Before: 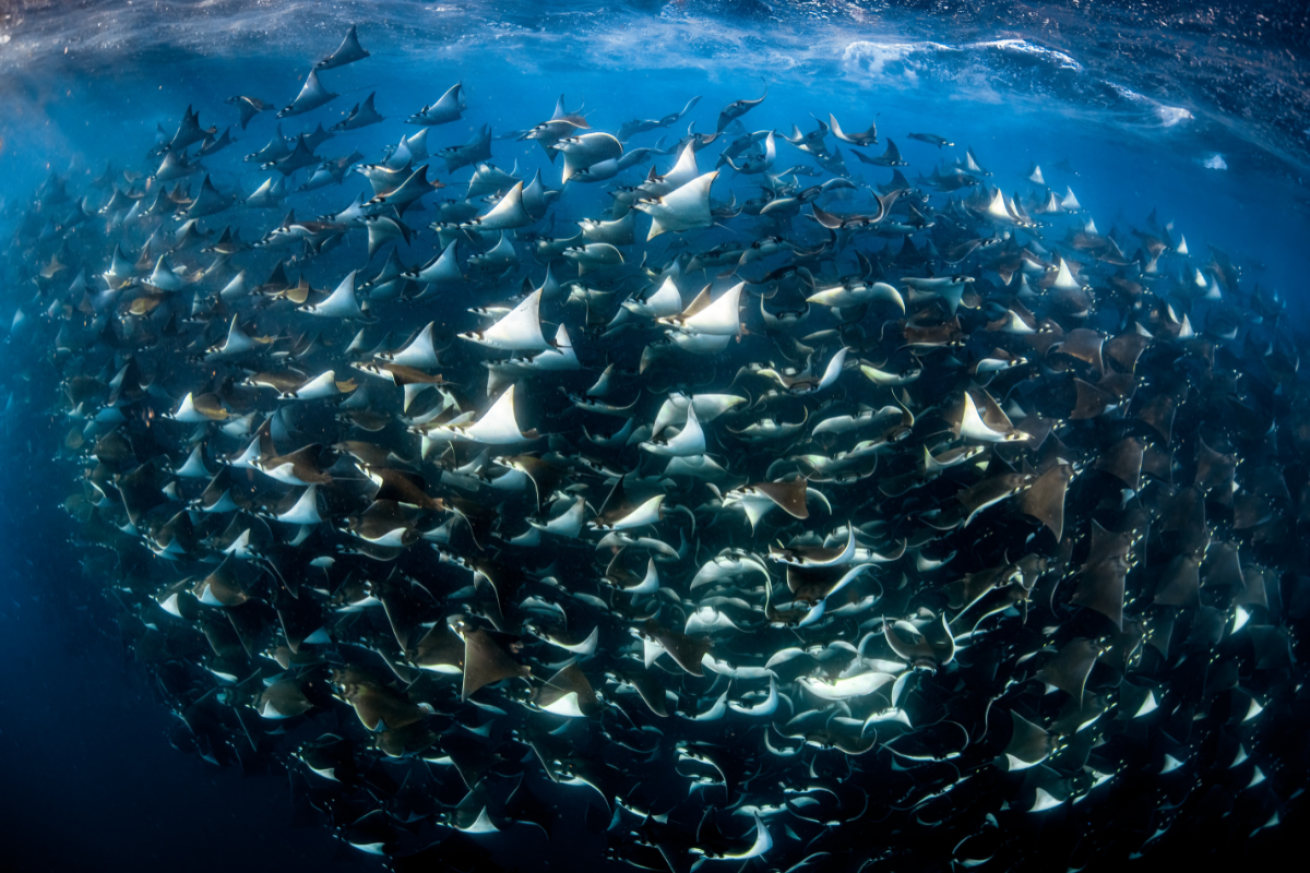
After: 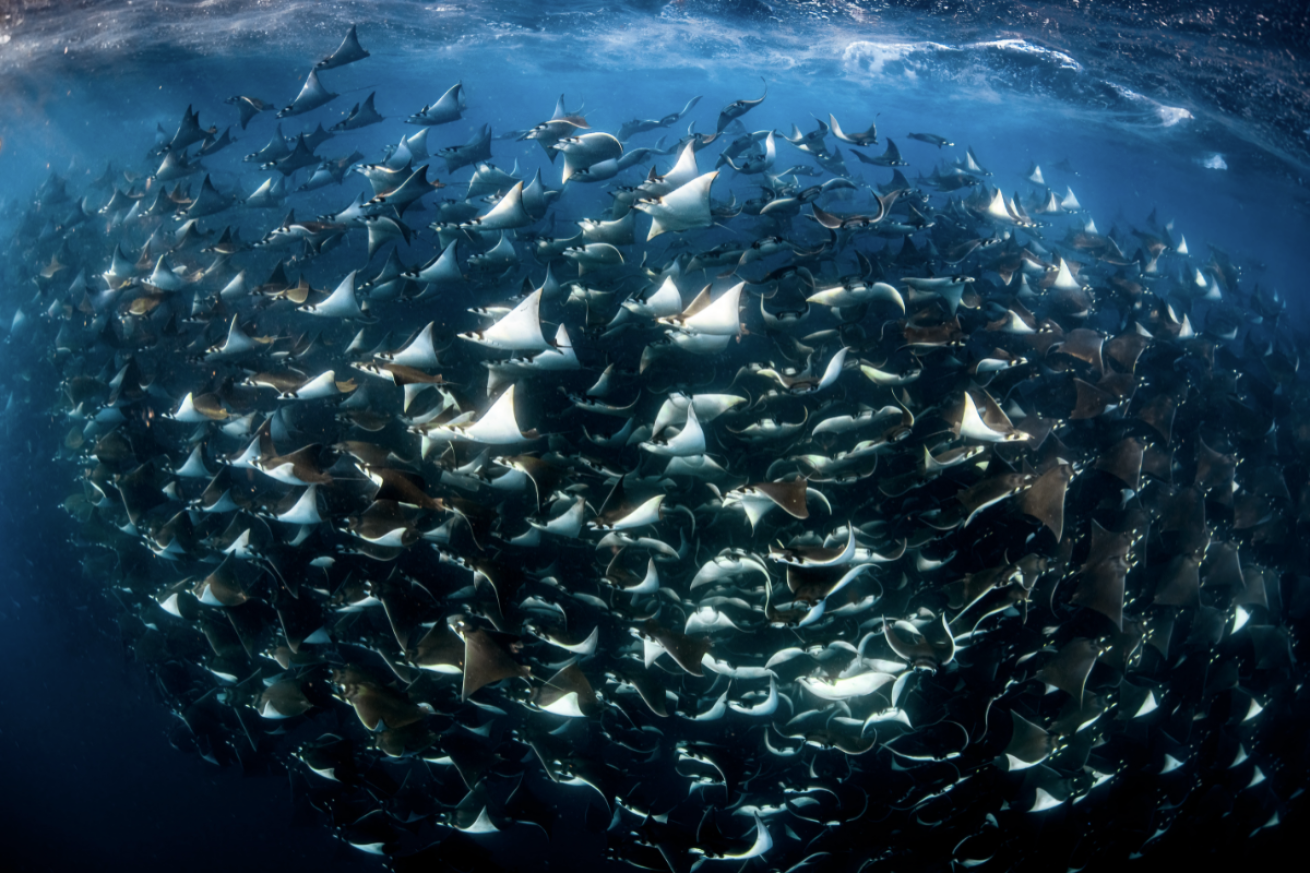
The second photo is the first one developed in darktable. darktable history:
contrast brightness saturation: contrast 0.114, saturation -0.171
